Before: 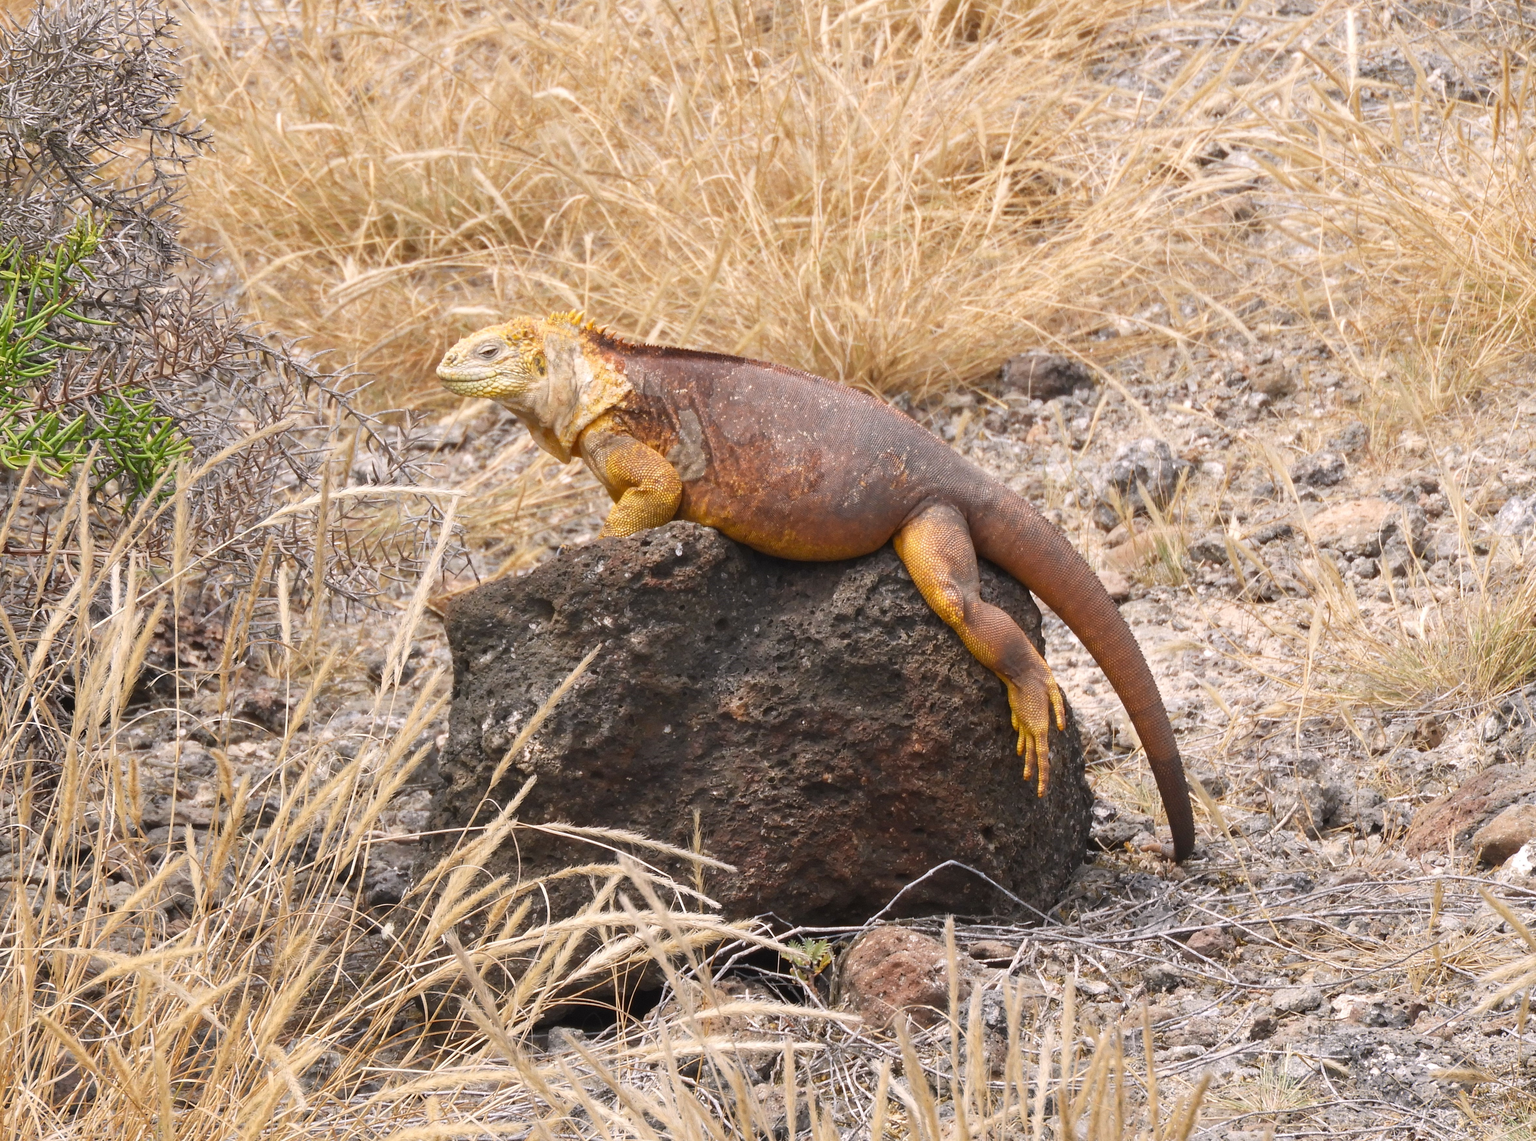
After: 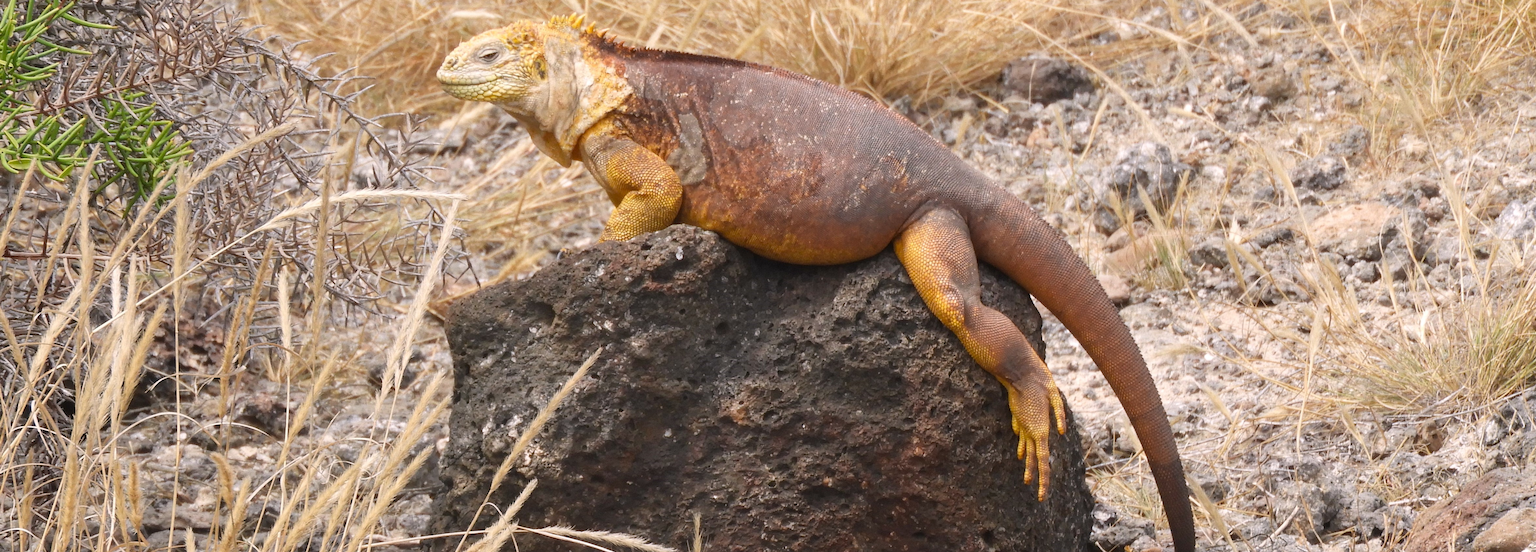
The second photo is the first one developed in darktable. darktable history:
crop and rotate: top 26.056%, bottom 25.543%
white balance: red 1, blue 1
